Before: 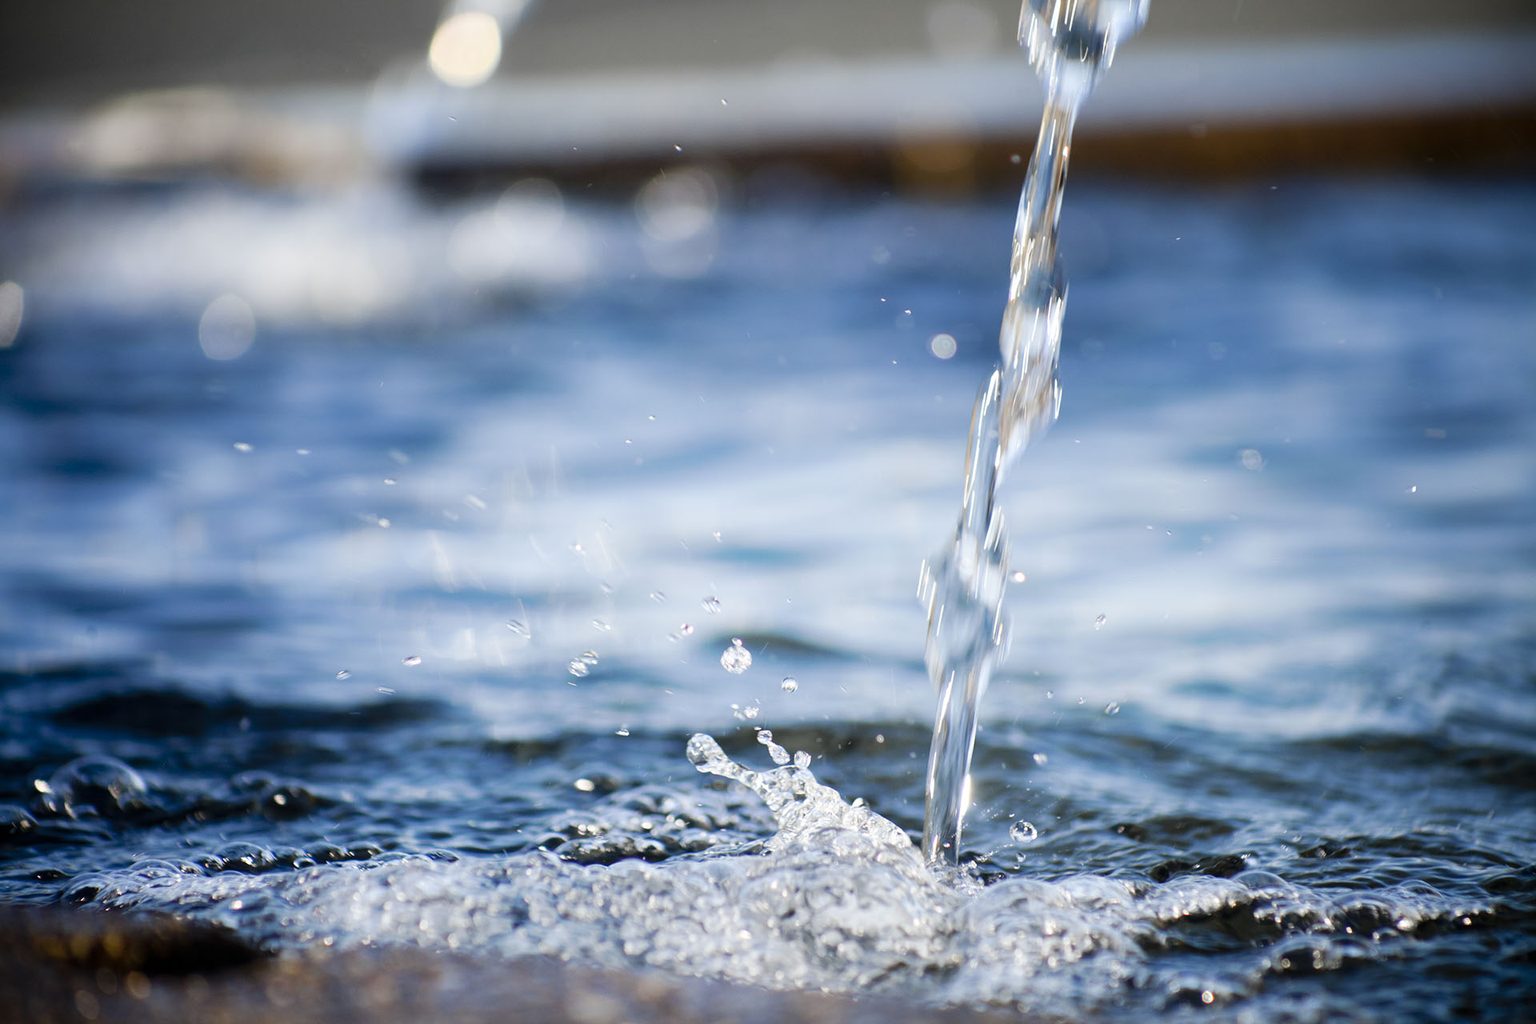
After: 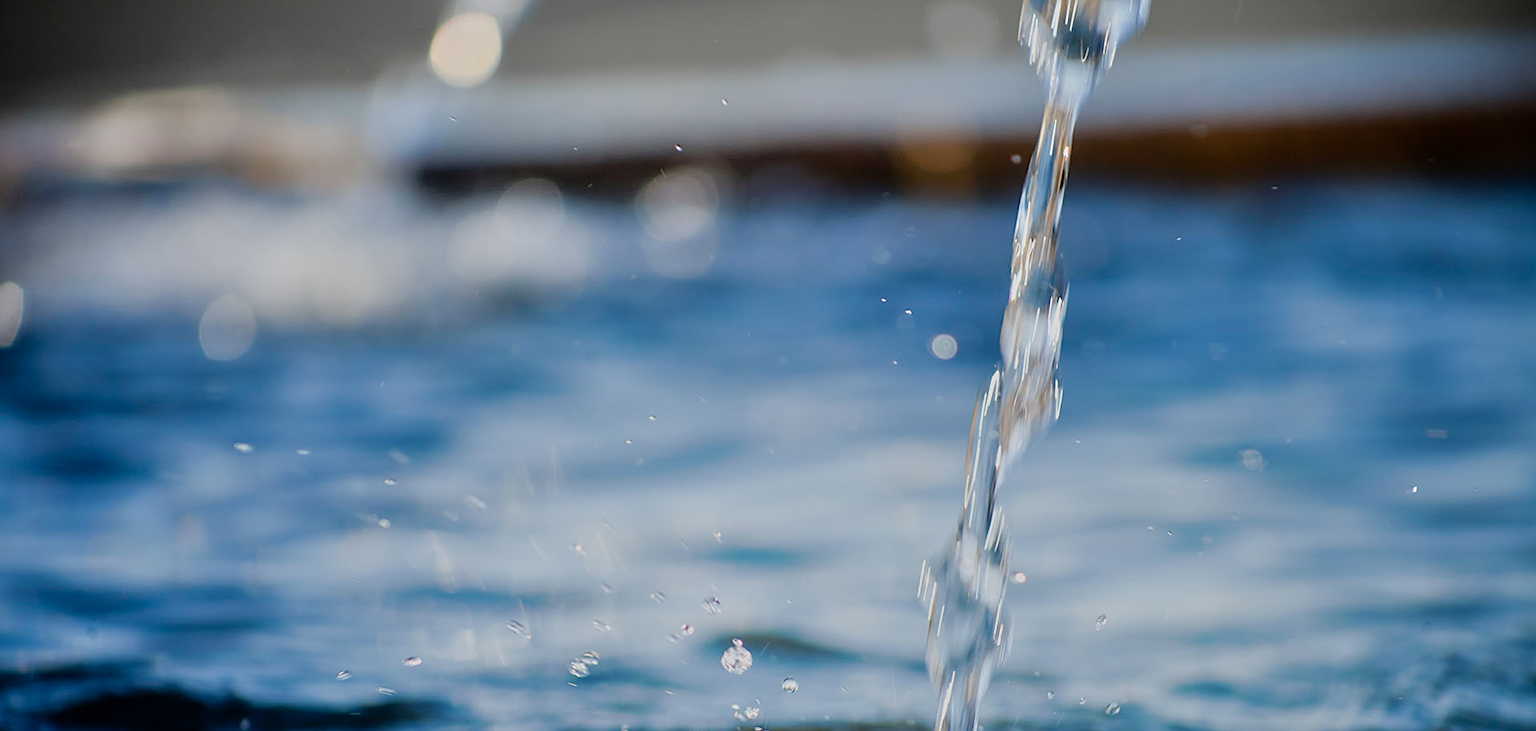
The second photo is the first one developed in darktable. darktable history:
exposure: black level correction 0, exposure -0.721 EV, compensate highlight preservation false
crop: bottom 28.576%
tone equalizer: -8 EV 0.001 EV, -7 EV -0.004 EV, -6 EV 0.009 EV, -5 EV 0.032 EV, -4 EV 0.276 EV, -3 EV 0.644 EV, -2 EV 0.584 EV, -1 EV 0.187 EV, +0 EV 0.024 EV
sharpen: on, module defaults
